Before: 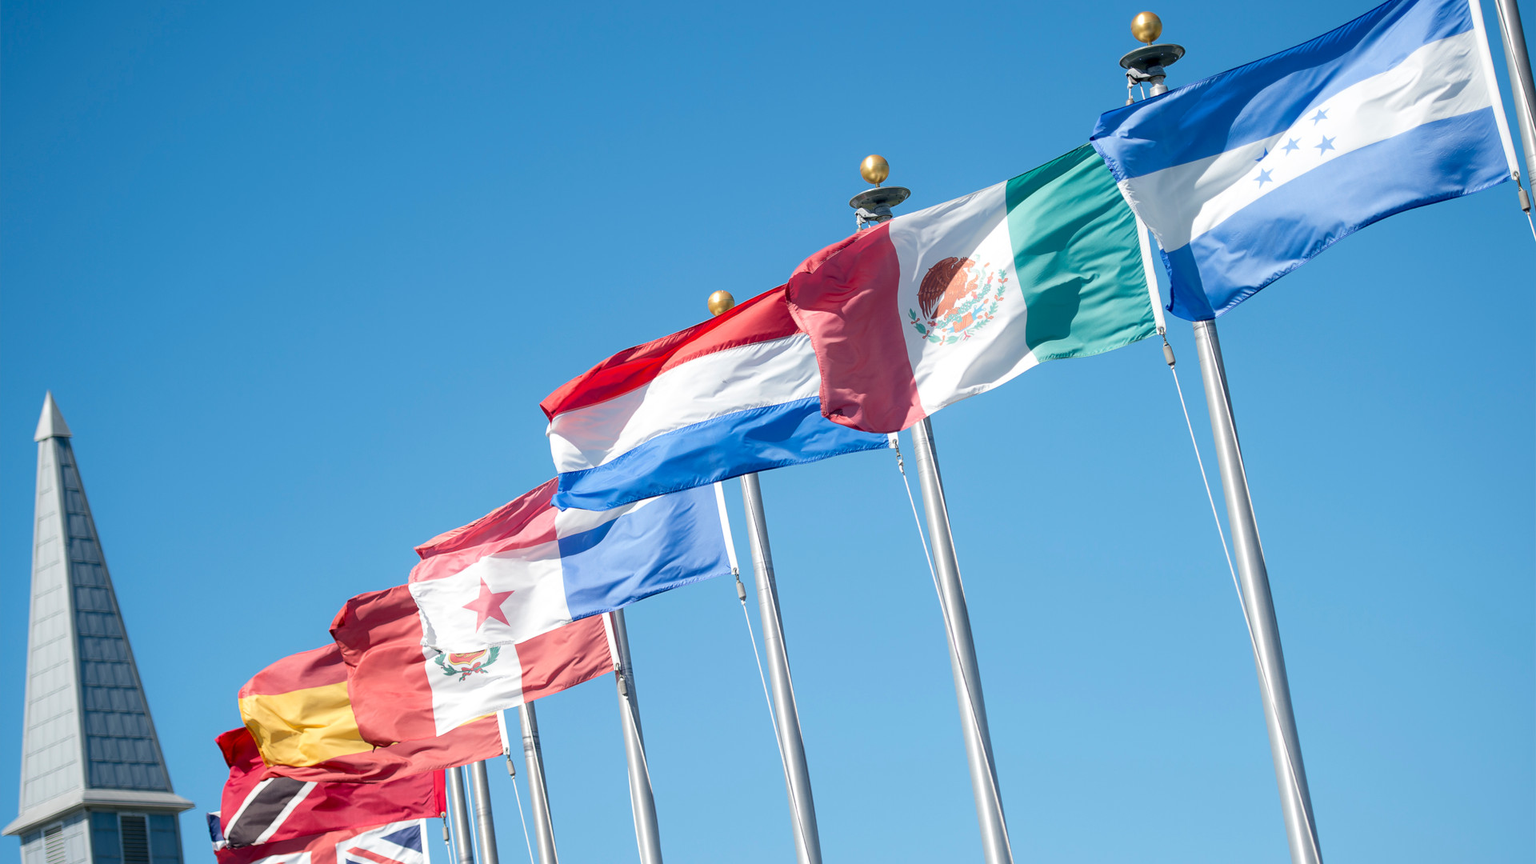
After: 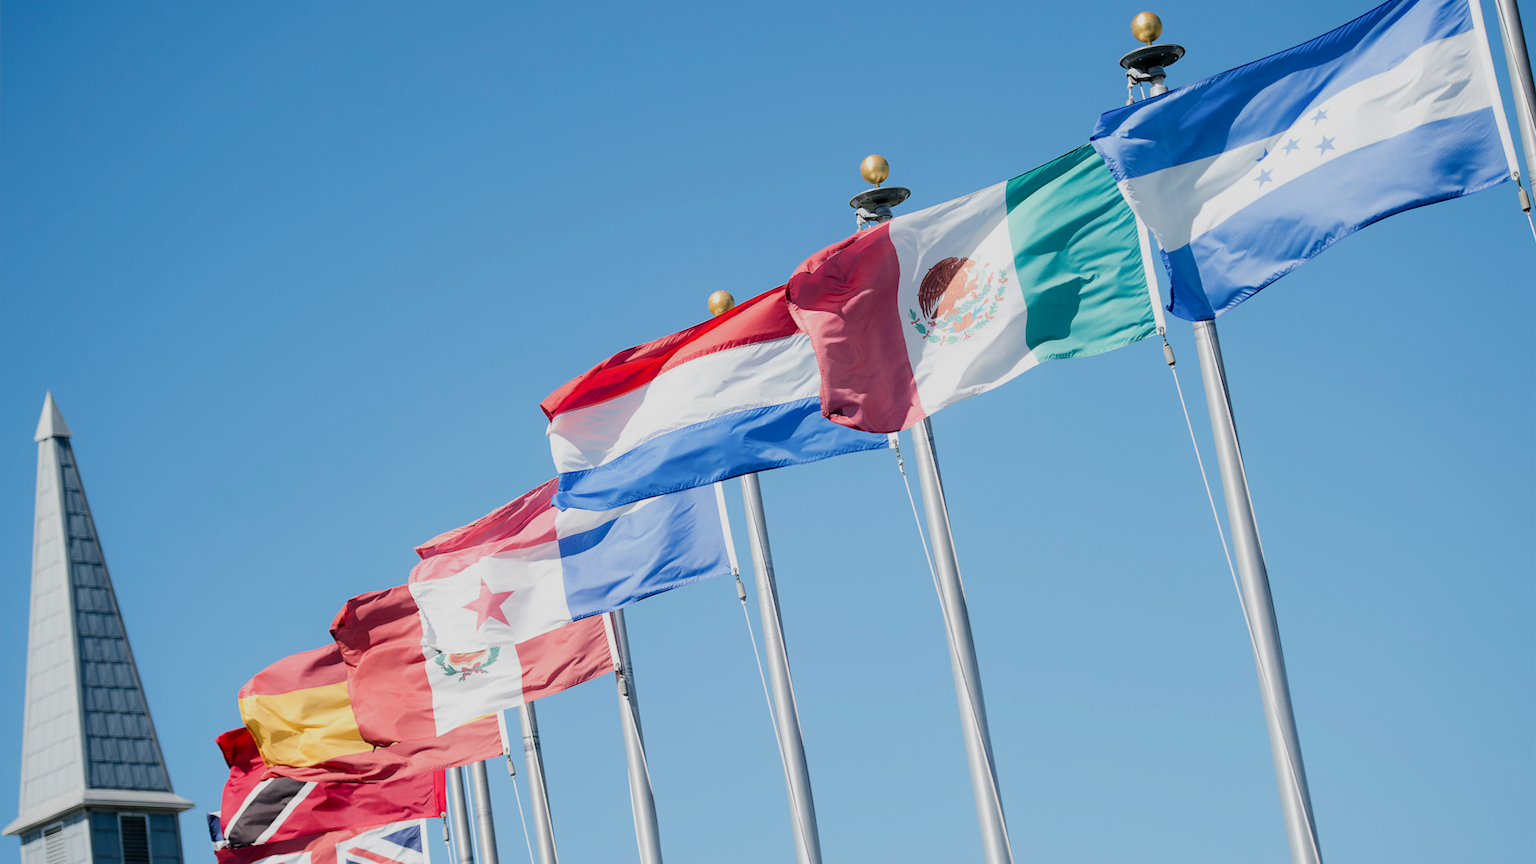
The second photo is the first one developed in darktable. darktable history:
tone equalizer: -8 EV -0.402 EV, -7 EV -0.357 EV, -6 EV -0.301 EV, -5 EV -0.246 EV, -3 EV 0.225 EV, -2 EV 0.307 EV, -1 EV 0.382 EV, +0 EV 0.436 EV, edges refinement/feathering 500, mask exposure compensation -1.57 EV, preserve details no
filmic rgb: black relative exposure -7.35 EV, white relative exposure 5.07 EV, threshold -0.317 EV, transition 3.19 EV, structure ↔ texture 99.9%, hardness 3.19, enable highlight reconstruction true
